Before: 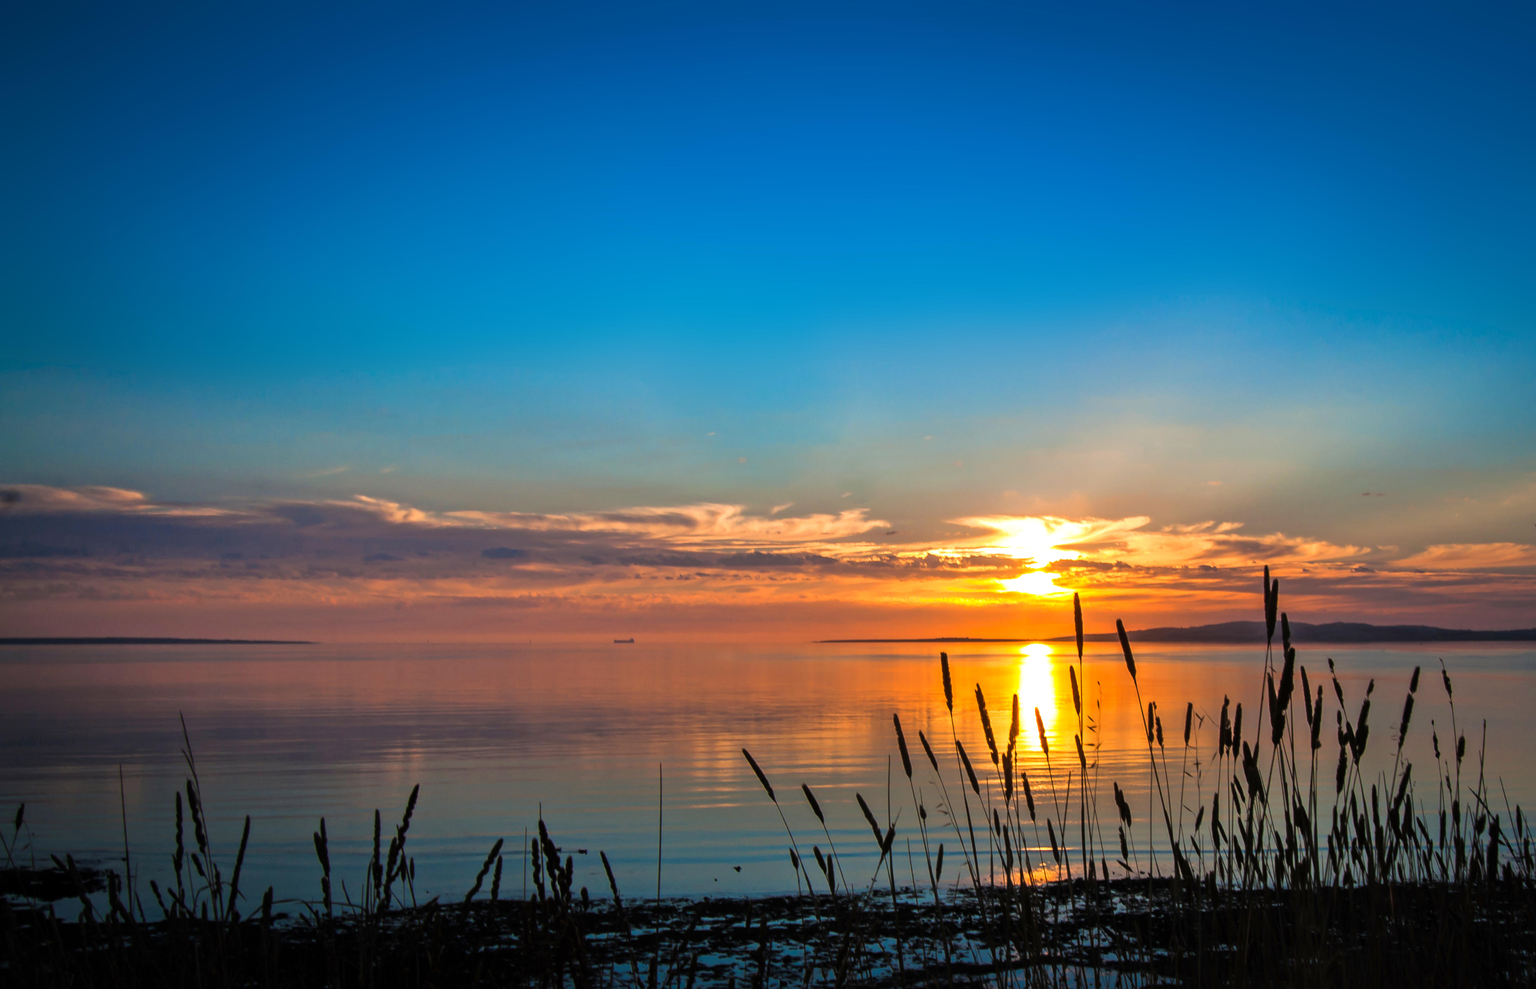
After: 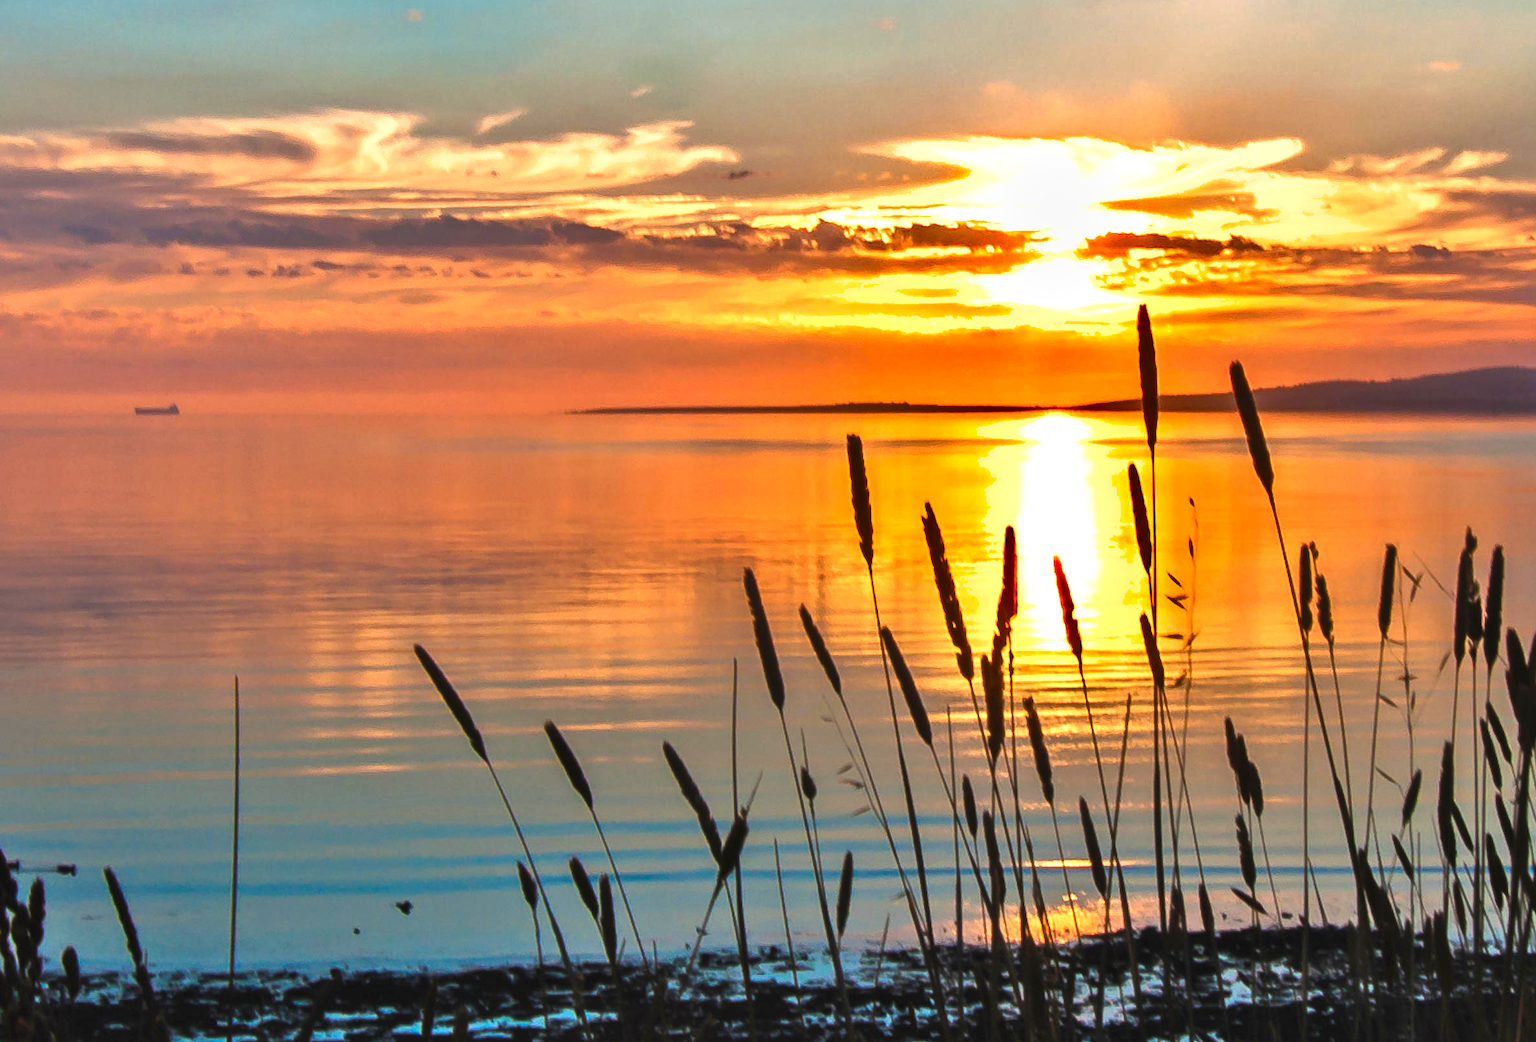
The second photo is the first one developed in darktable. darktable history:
shadows and highlights: shadows 52.42, soften with gaussian
exposure: black level correction -0.002, exposure 0.708 EV, compensate exposure bias true, compensate highlight preservation false
crop: left 35.976%, top 45.819%, right 18.162%, bottom 5.807%
color balance rgb: perceptual saturation grading › global saturation 20%, perceptual saturation grading › highlights -25%, perceptual saturation grading › shadows 25%
